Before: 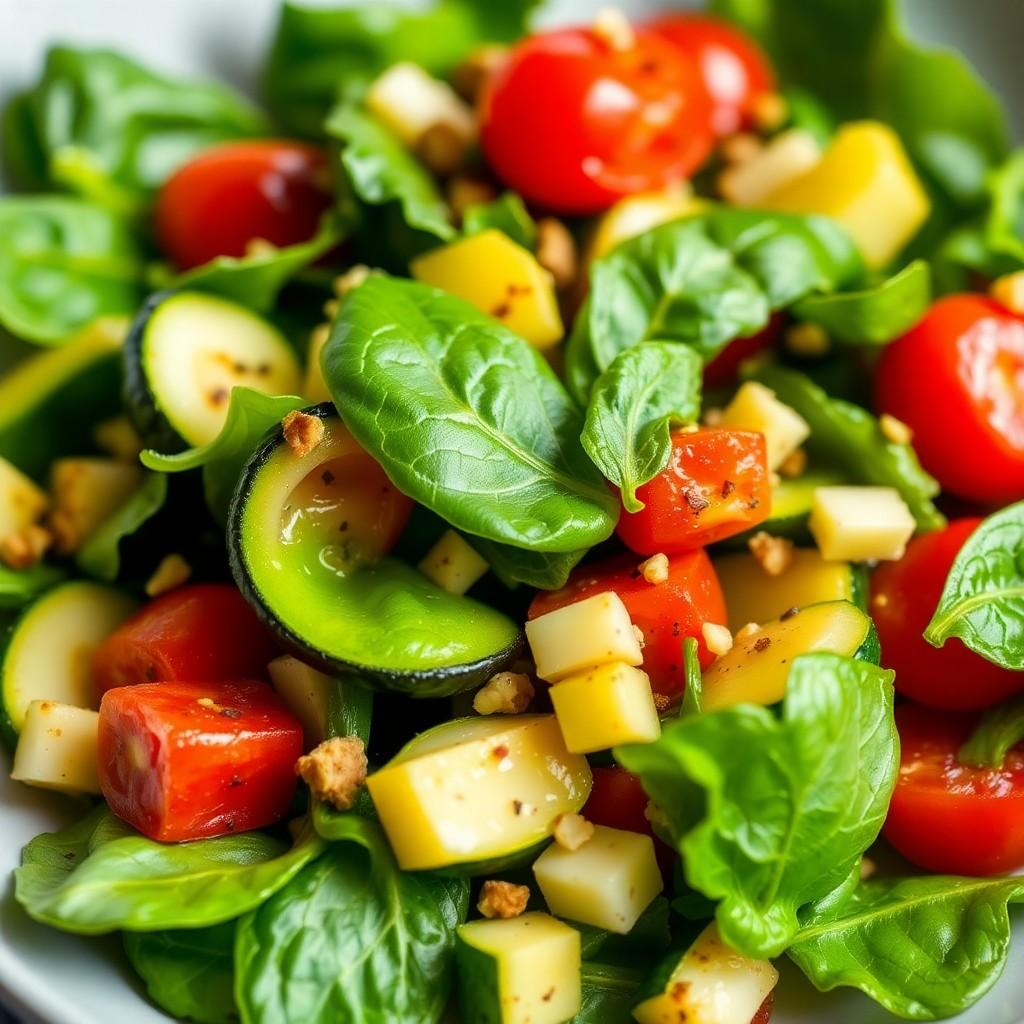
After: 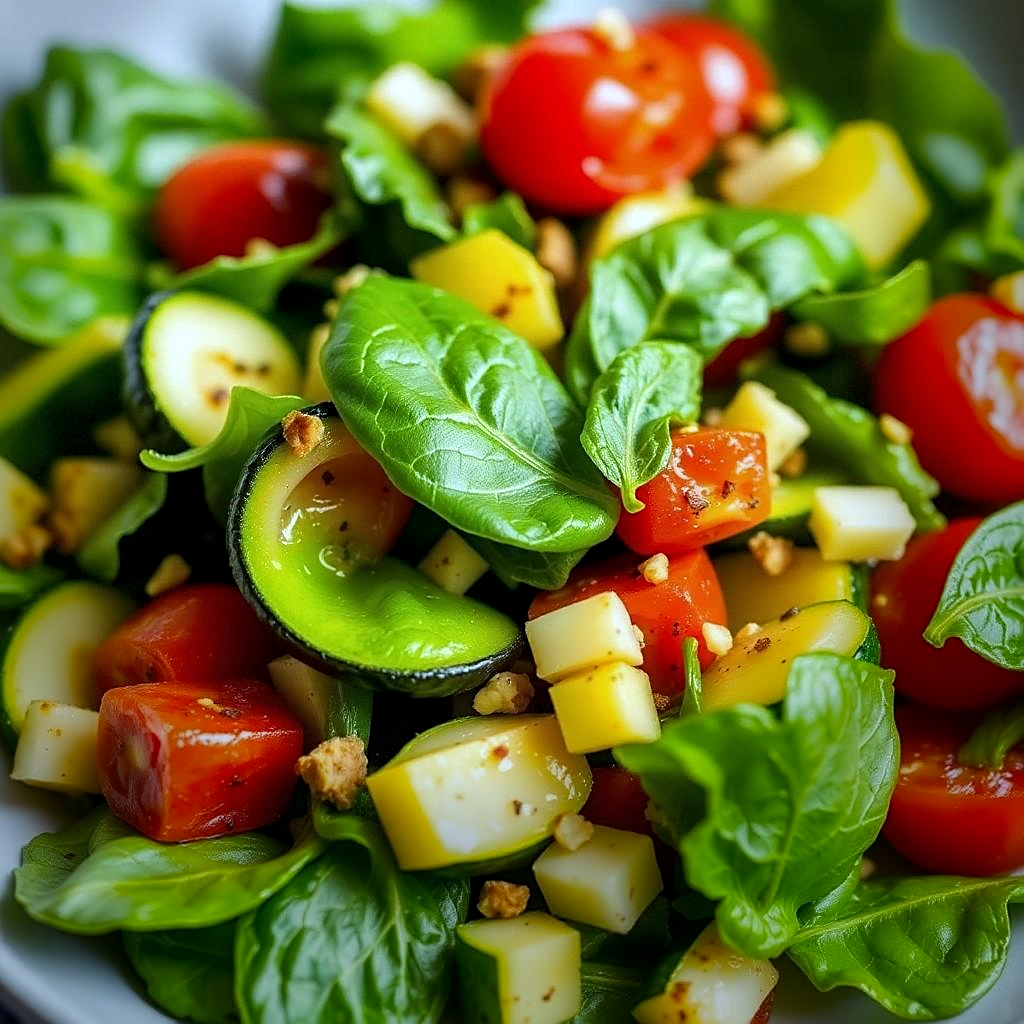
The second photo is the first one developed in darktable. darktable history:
local contrast: highlights 100%, shadows 100%, detail 120%, midtone range 0.2
vignetting: fall-off start 68.33%, fall-off radius 30%, saturation 0.042, center (-0.066, -0.311), width/height ratio 0.992, shape 0.85, dithering 8-bit output
sharpen: on, module defaults
white balance: red 0.926, green 1.003, blue 1.133
